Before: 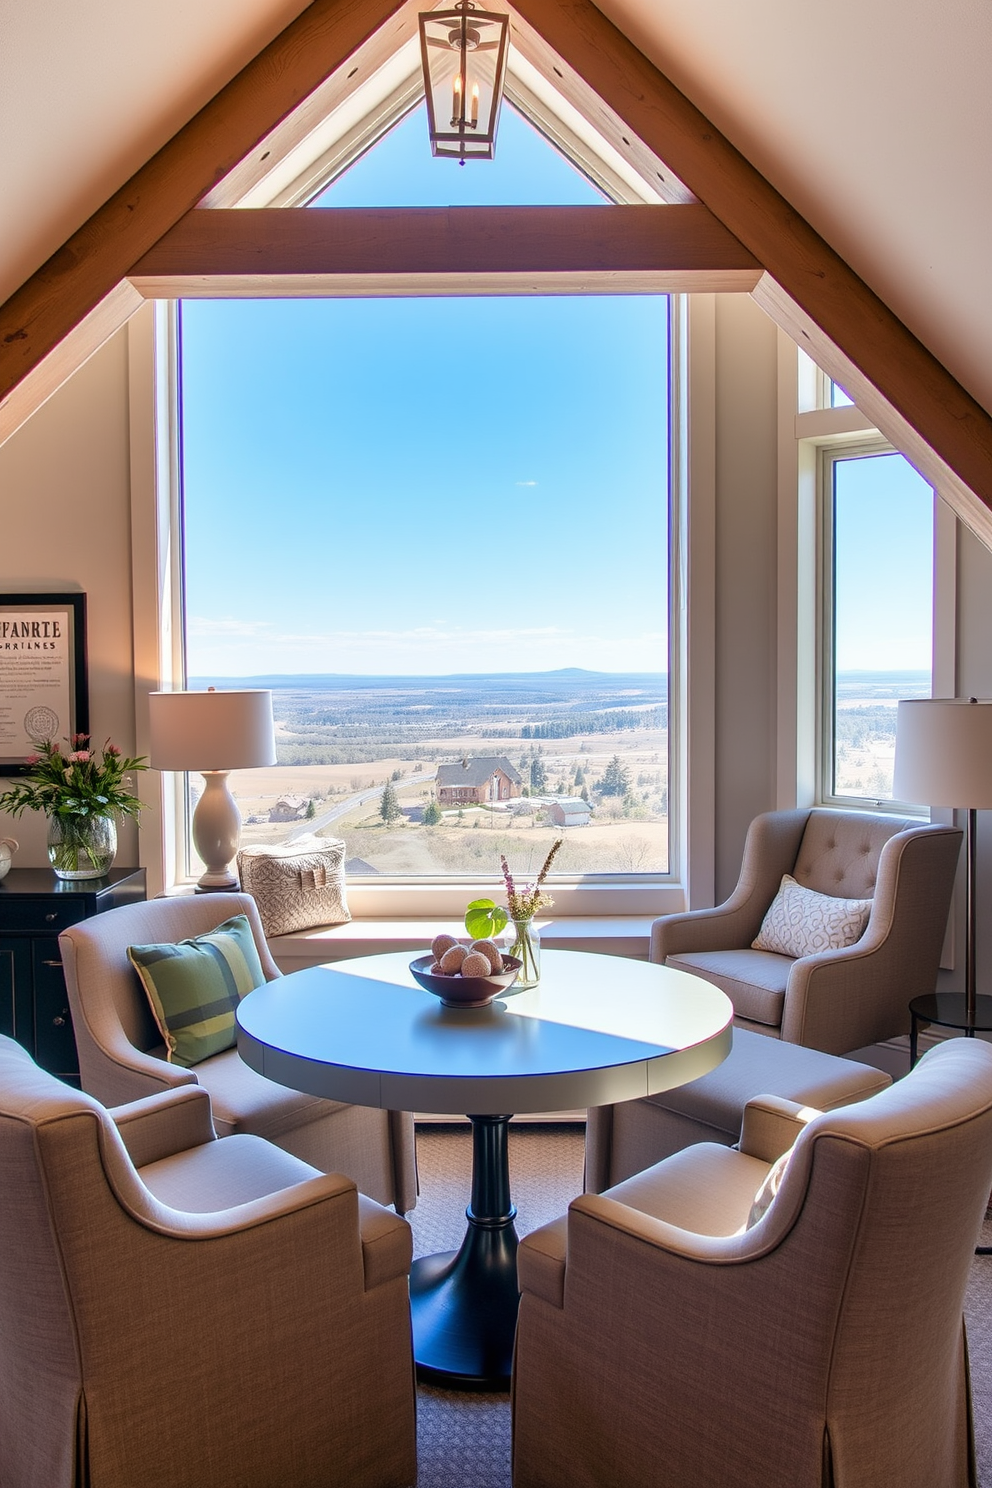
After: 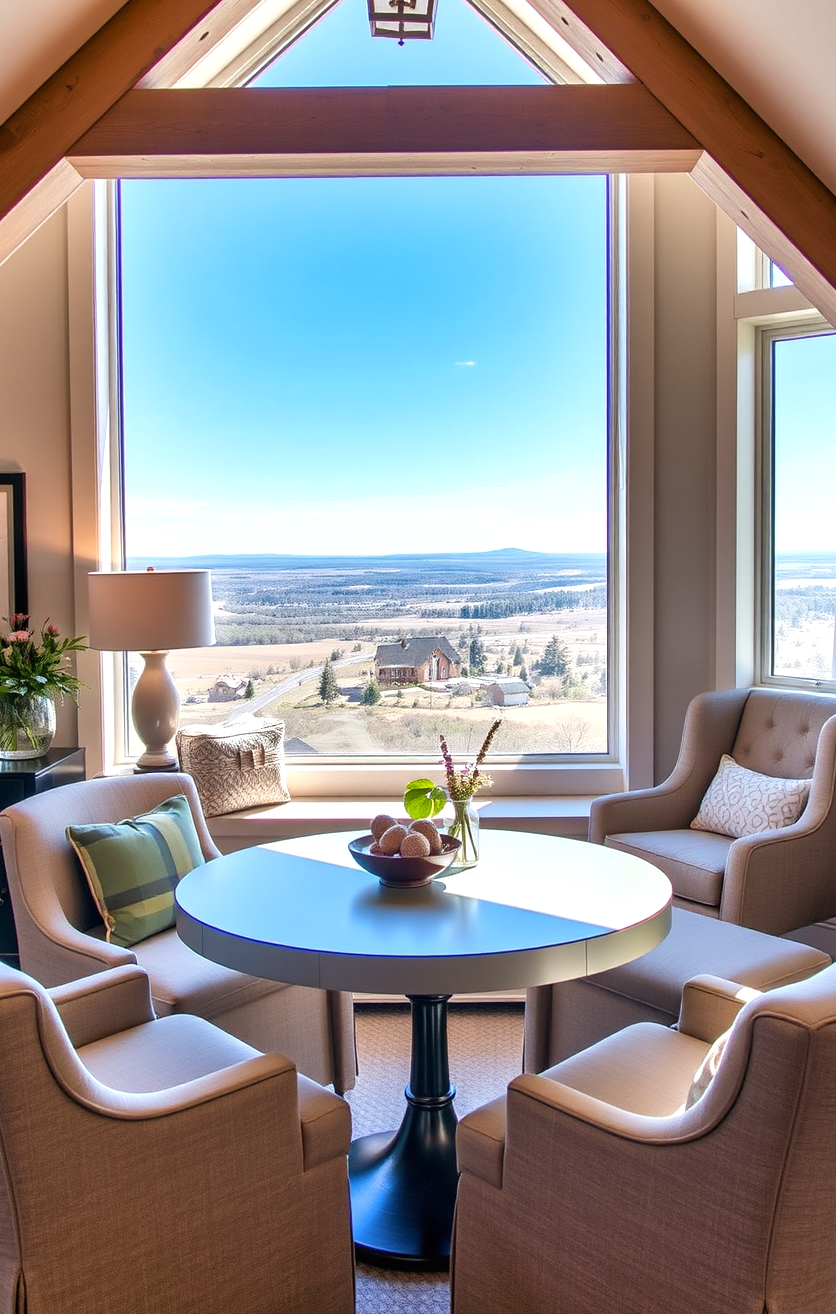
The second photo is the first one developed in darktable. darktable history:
exposure: exposure 0.251 EV, compensate highlight preservation false
shadows and highlights: soften with gaussian
crop: left 6.169%, top 8.103%, right 9.537%, bottom 3.549%
